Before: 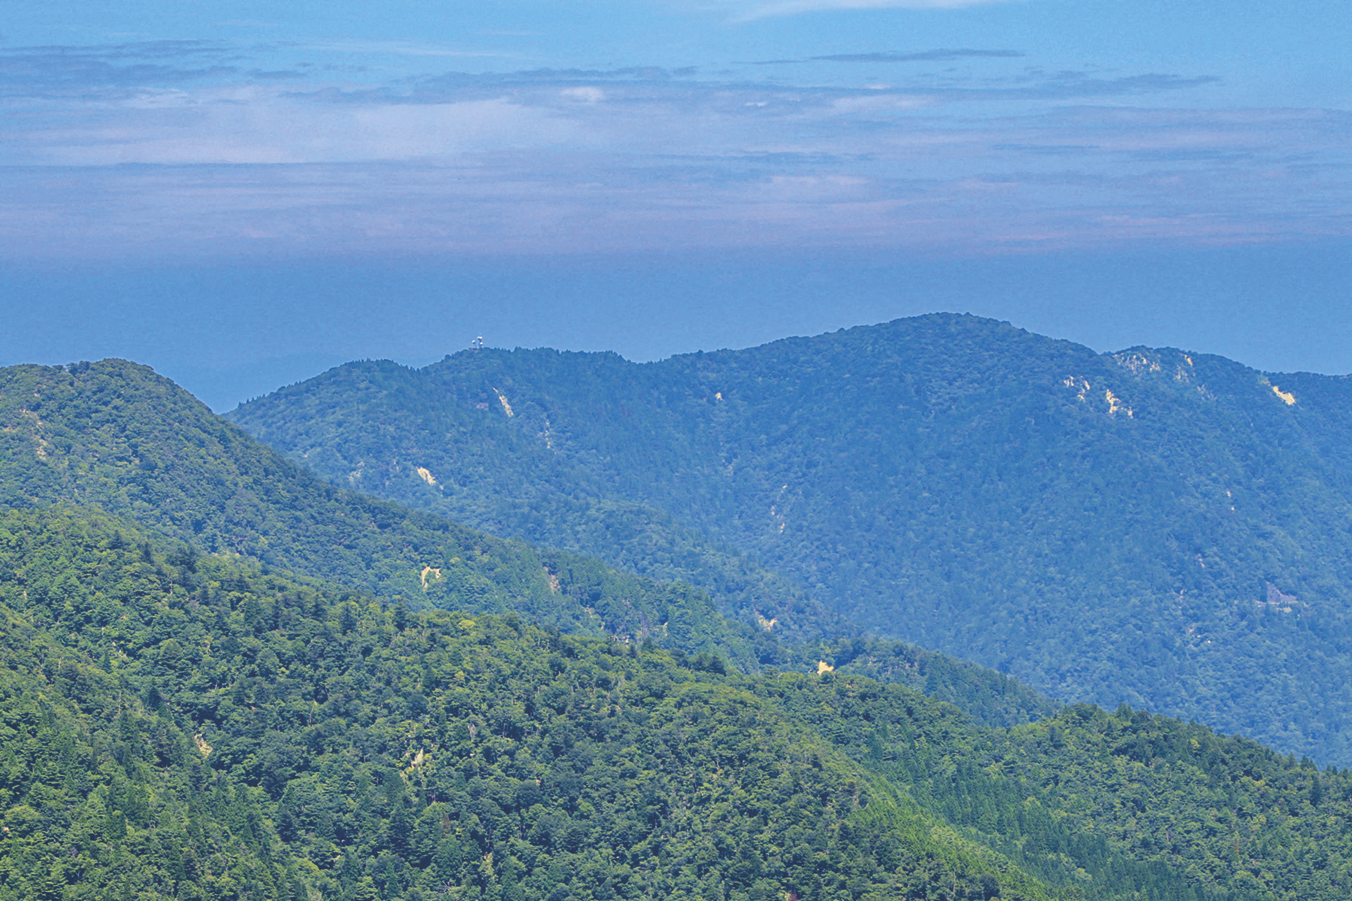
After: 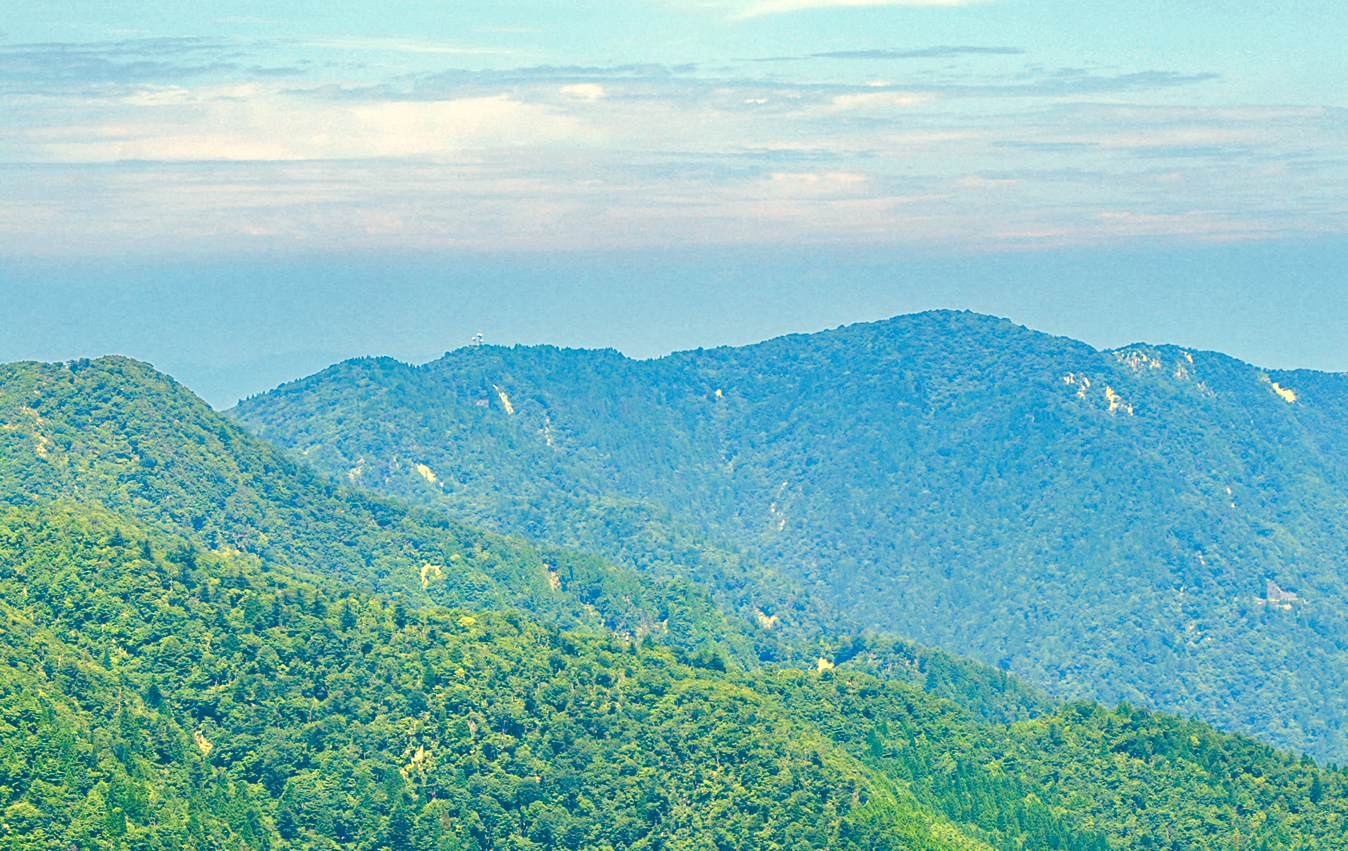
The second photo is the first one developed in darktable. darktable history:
color balance rgb: perceptual saturation grading › global saturation 20%, perceptual saturation grading › highlights -50.519%, perceptual saturation grading › shadows 30.873%, global vibrance 20%
color correction: highlights a* 5.66, highlights b* 33.09, shadows a* -25.29, shadows b* 3.88
exposure: exposure 0.82 EV, compensate highlight preservation false
crop: top 0.435%, right 0.265%, bottom 5.016%
